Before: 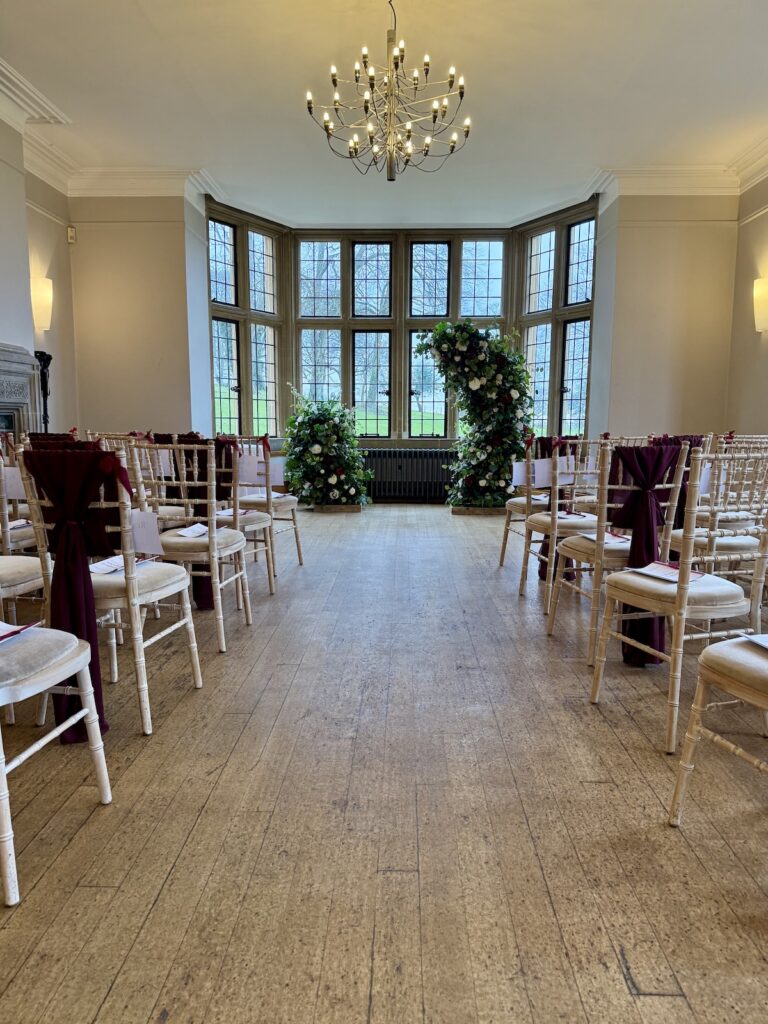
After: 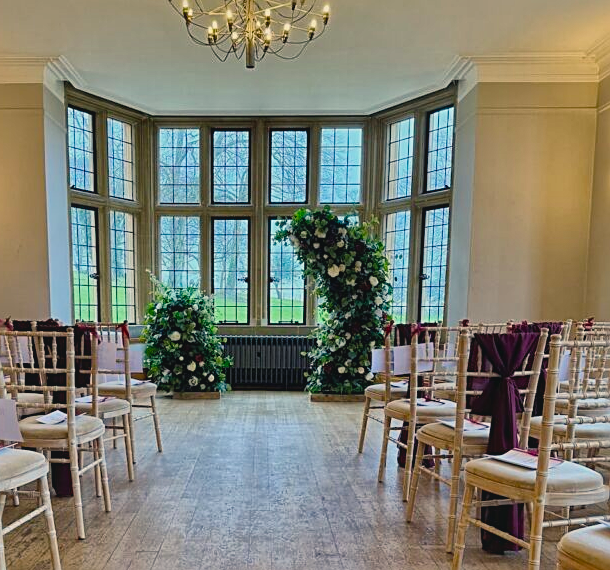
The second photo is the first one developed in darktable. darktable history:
color balance rgb: shadows lift › chroma 2%, shadows lift › hue 219.6°, power › hue 313.2°, highlights gain › chroma 3%, highlights gain › hue 75.6°, global offset › luminance 0.5%, perceptual saturation grading › global saturation 15.33%, perceptual saturation grading › highlights -19.33%, perceptual saturation grading › shadows 20%, global vibrance 20%
crop: left 18.38%, top 11.092%, right 2.134%, bottom 33.217%
sharpen: on, module defaults
global tonemap: drago (1, 100), detail 1
